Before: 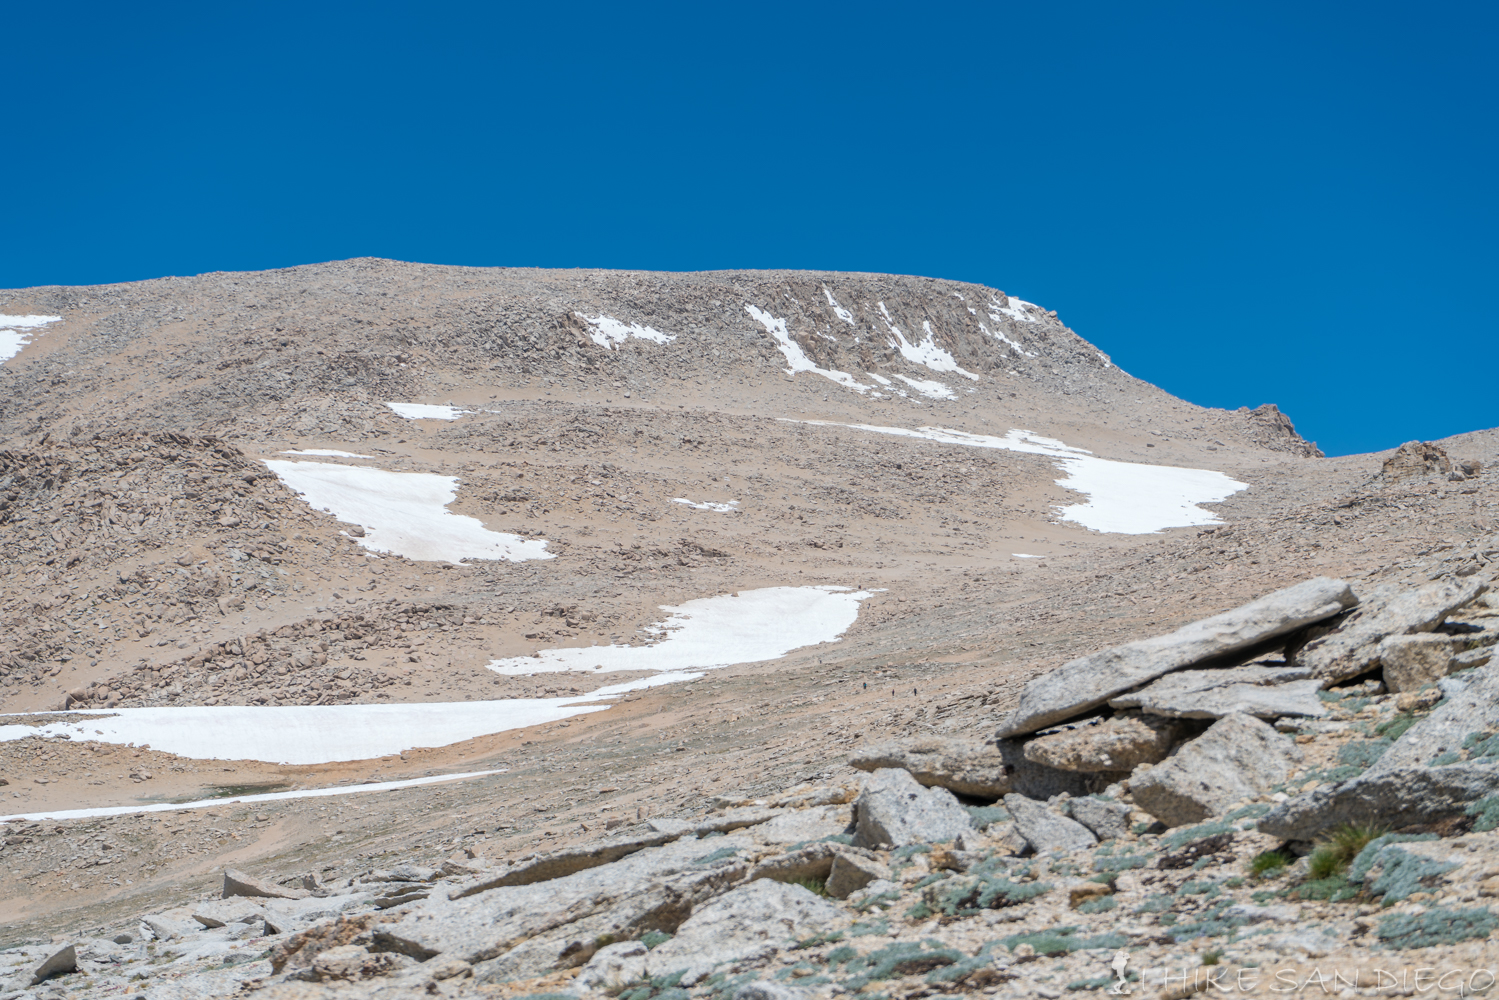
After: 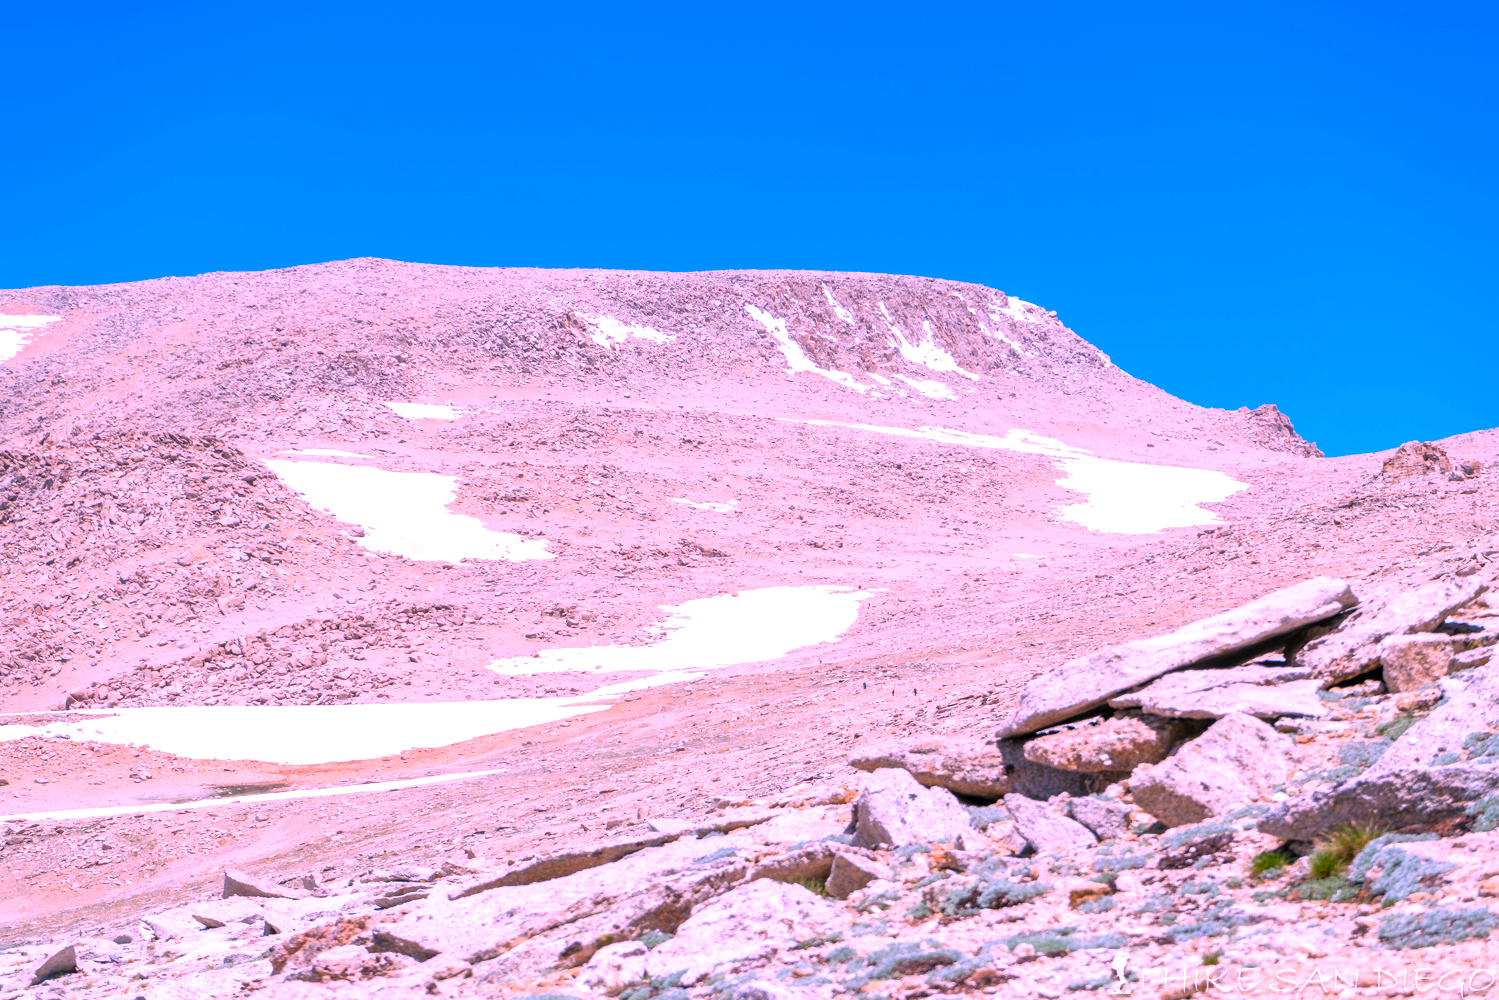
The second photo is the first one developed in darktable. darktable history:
exposure: black level correction 0.001, exposure 0.5 EV, compensate exposure bias true, compensate highlight preservation false
color correction: highlights a* 19.5, highlights b* -11.53, saturation 1.69
white balance: red 0.988, blue 1.017
